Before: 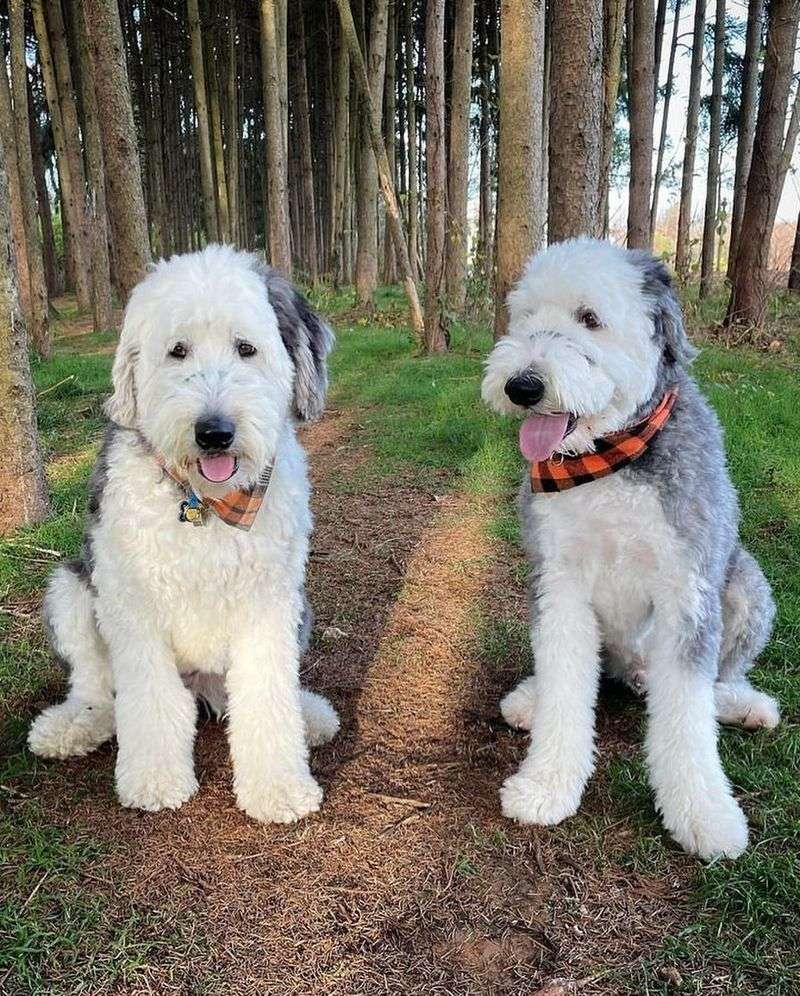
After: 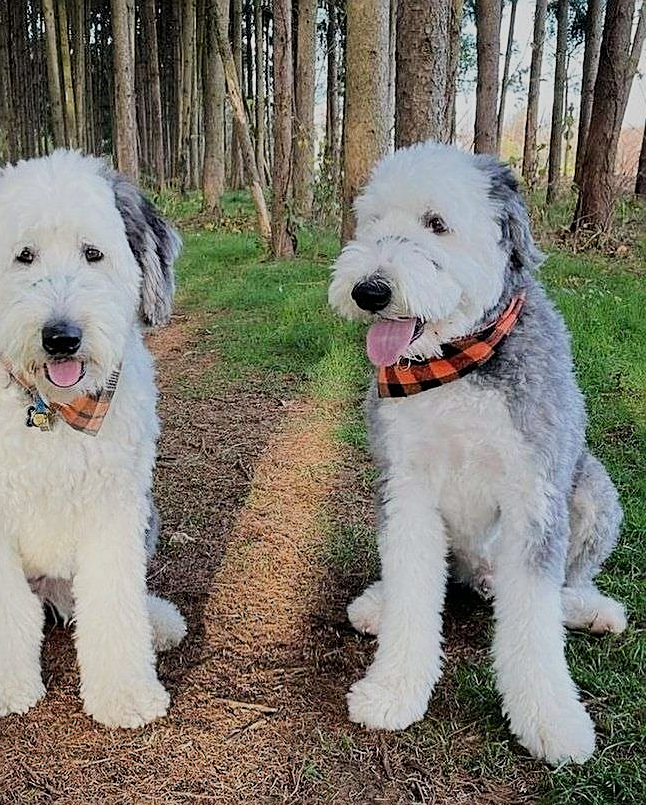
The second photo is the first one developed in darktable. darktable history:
crop: left 19.159%, top 9.58%, bottom 9.58%
sharpen: on, module defaults
filmic rgb: black relative exposure -16 EV, white relative exposure 4.97 EV, hardness 6.25
